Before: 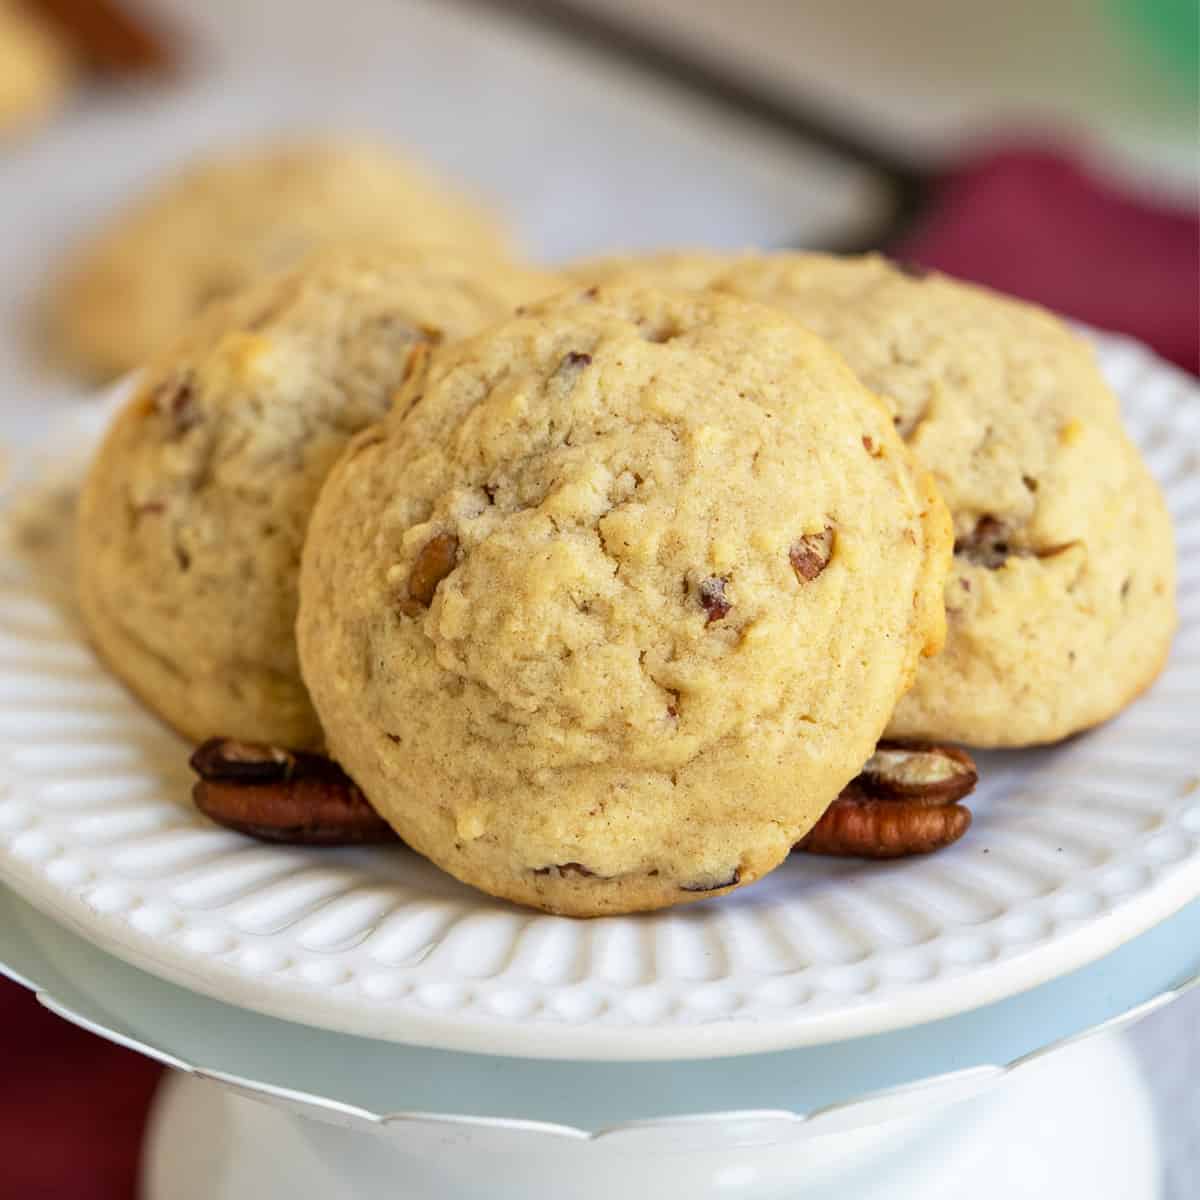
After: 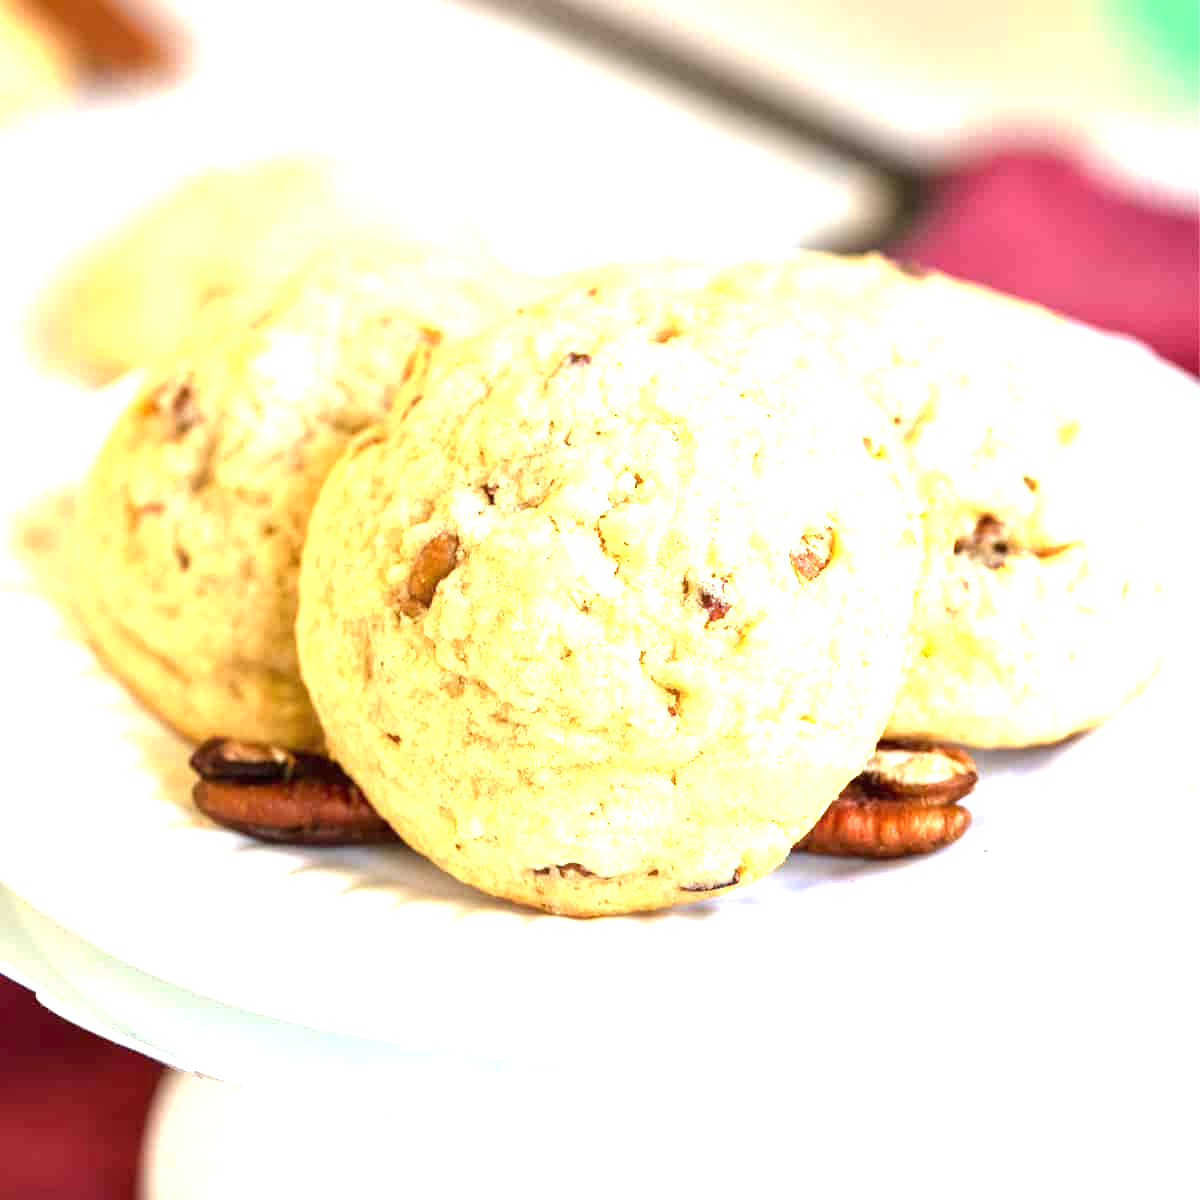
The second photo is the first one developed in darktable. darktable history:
exposure: black level correction 0, exposure 1.884 EV, compensate highlight preservation false
